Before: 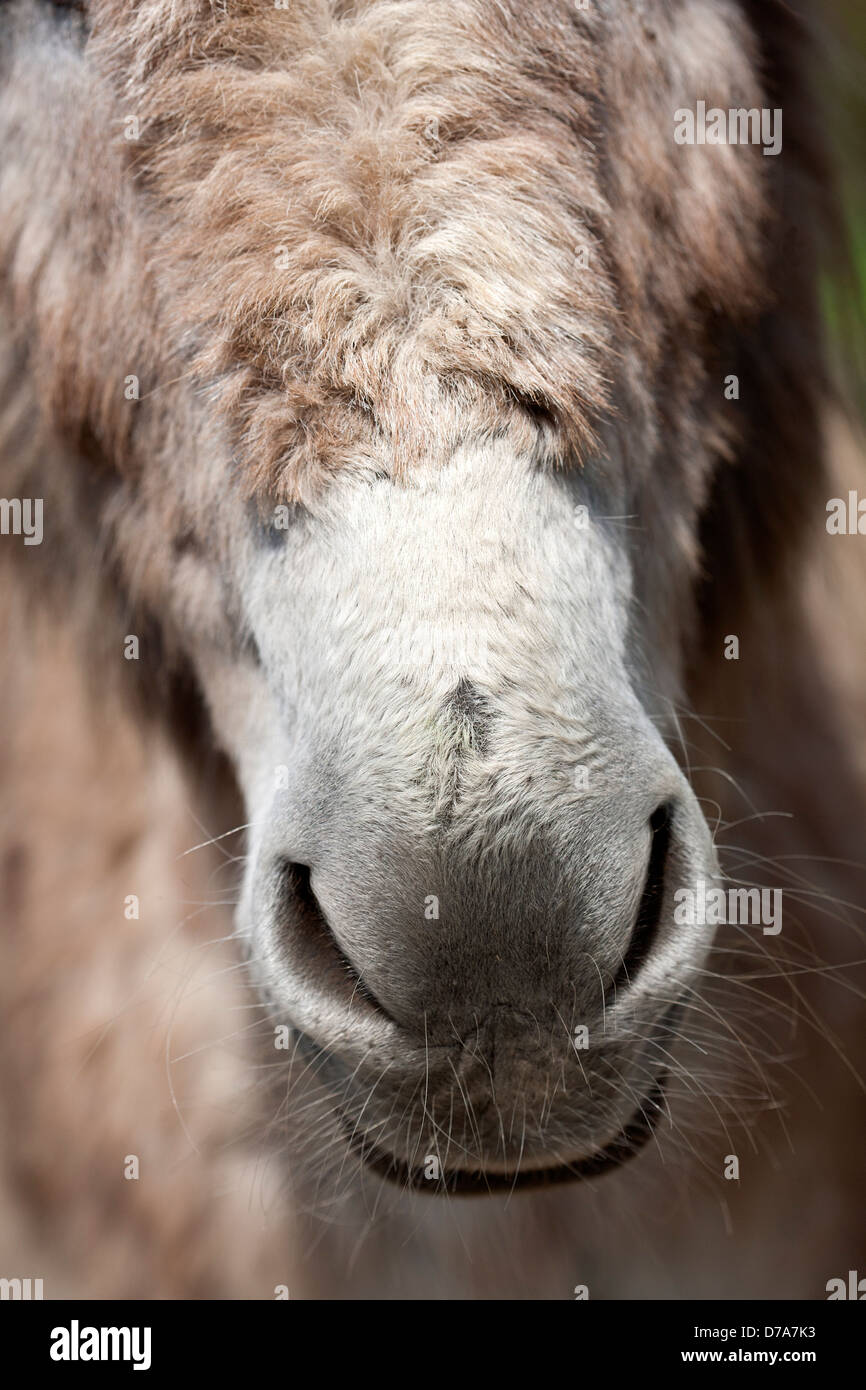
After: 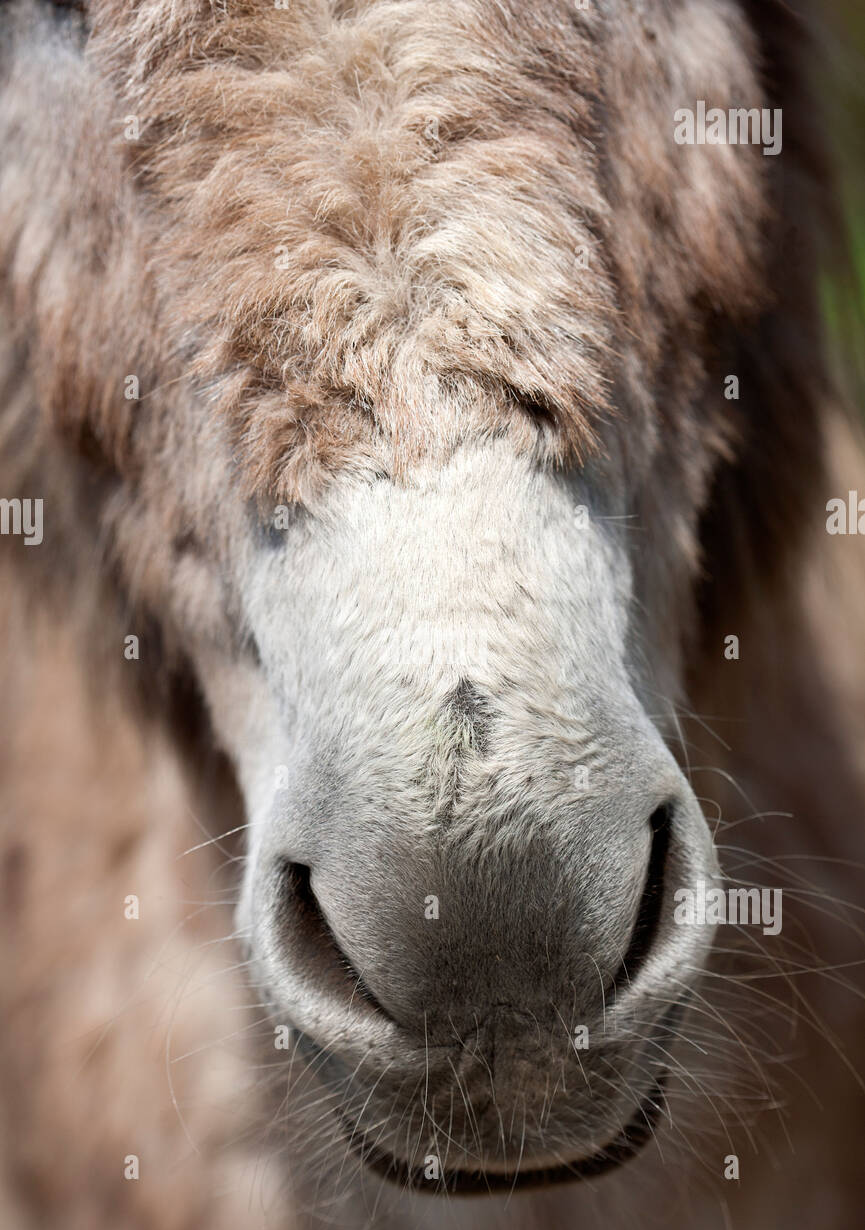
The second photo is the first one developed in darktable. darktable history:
crop and rotate: top 0%, bottom 11.443%
